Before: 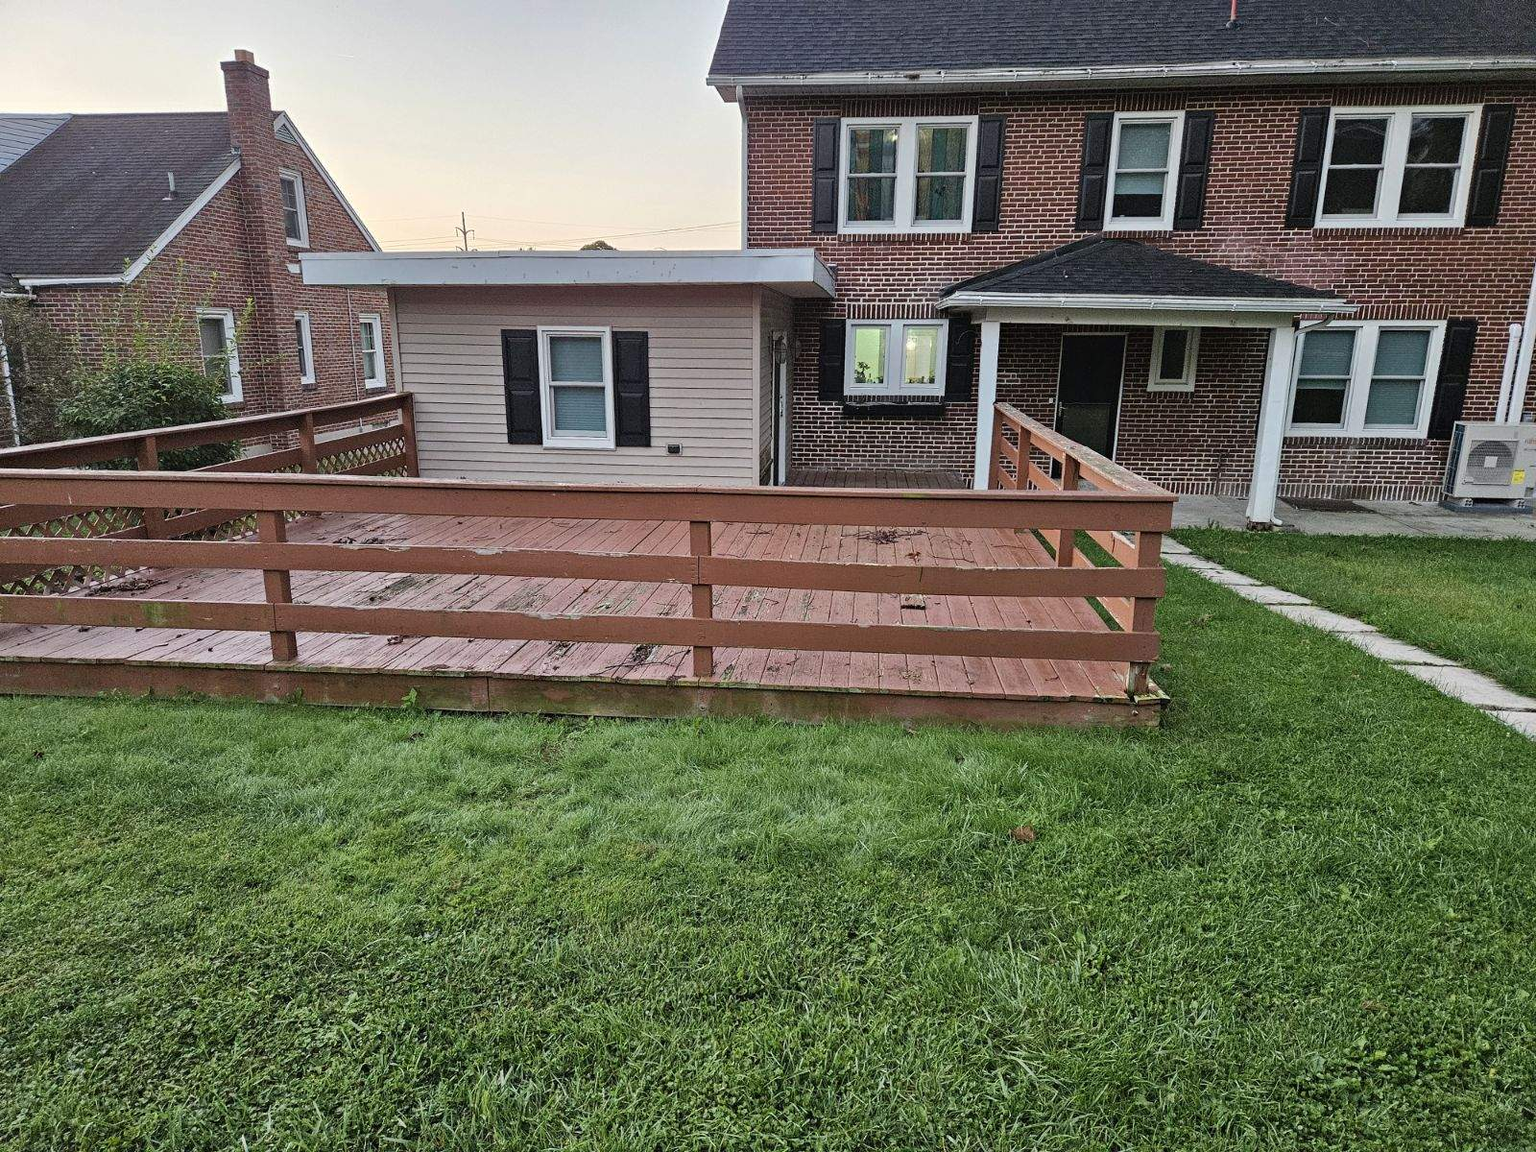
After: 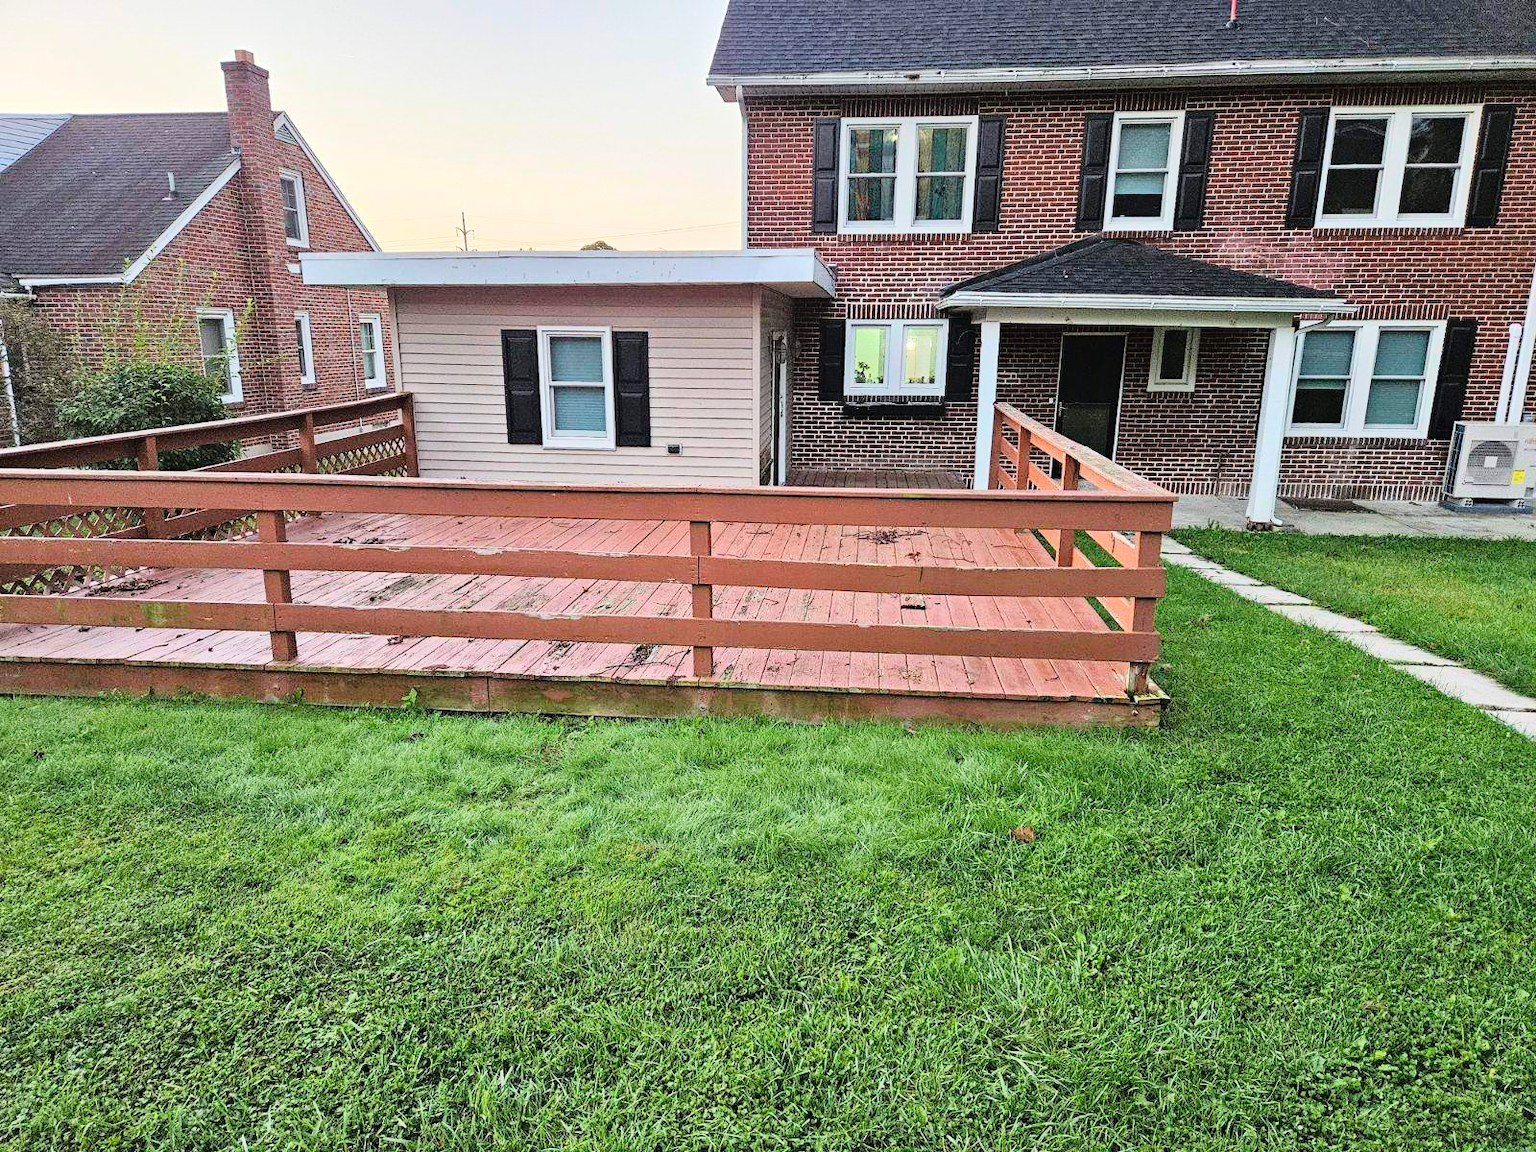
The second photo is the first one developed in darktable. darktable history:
tone curve: curves: ch0 [(0, 0) (0.003, 0.003) (0.011, 0.01) (0.025, 0.023) (0.044, 0.041) (0.069, 0.064) (0.1, 0.094) (0.136, 0.143) (0.177, 0.205) (0.224, 0.281) (0.277, 0.367) (0.335, 0.457) (0.399, 0.542) (0.468, 0.629) (0.543, 0.711) (0.623, 0.788) (0.709, 0.863) (0.801, 0.912) (0.898, 0.955) (1, 1)], color space Lab, linked channels, preserve colors none
tone equalizer: edges refinement/feathering 500, mask exposure compensation -1.57 EV, preserve details no
